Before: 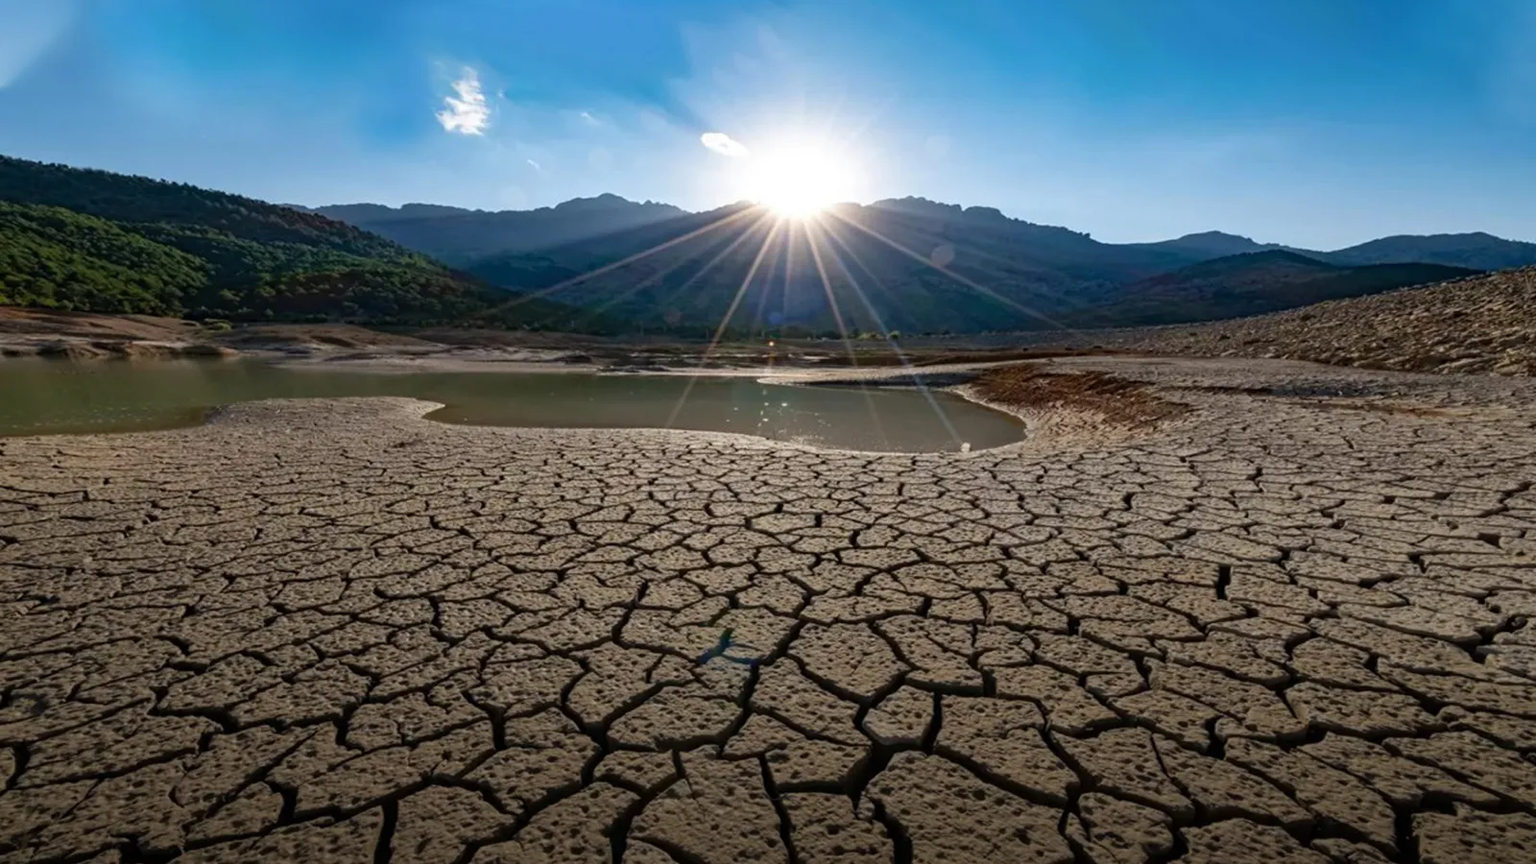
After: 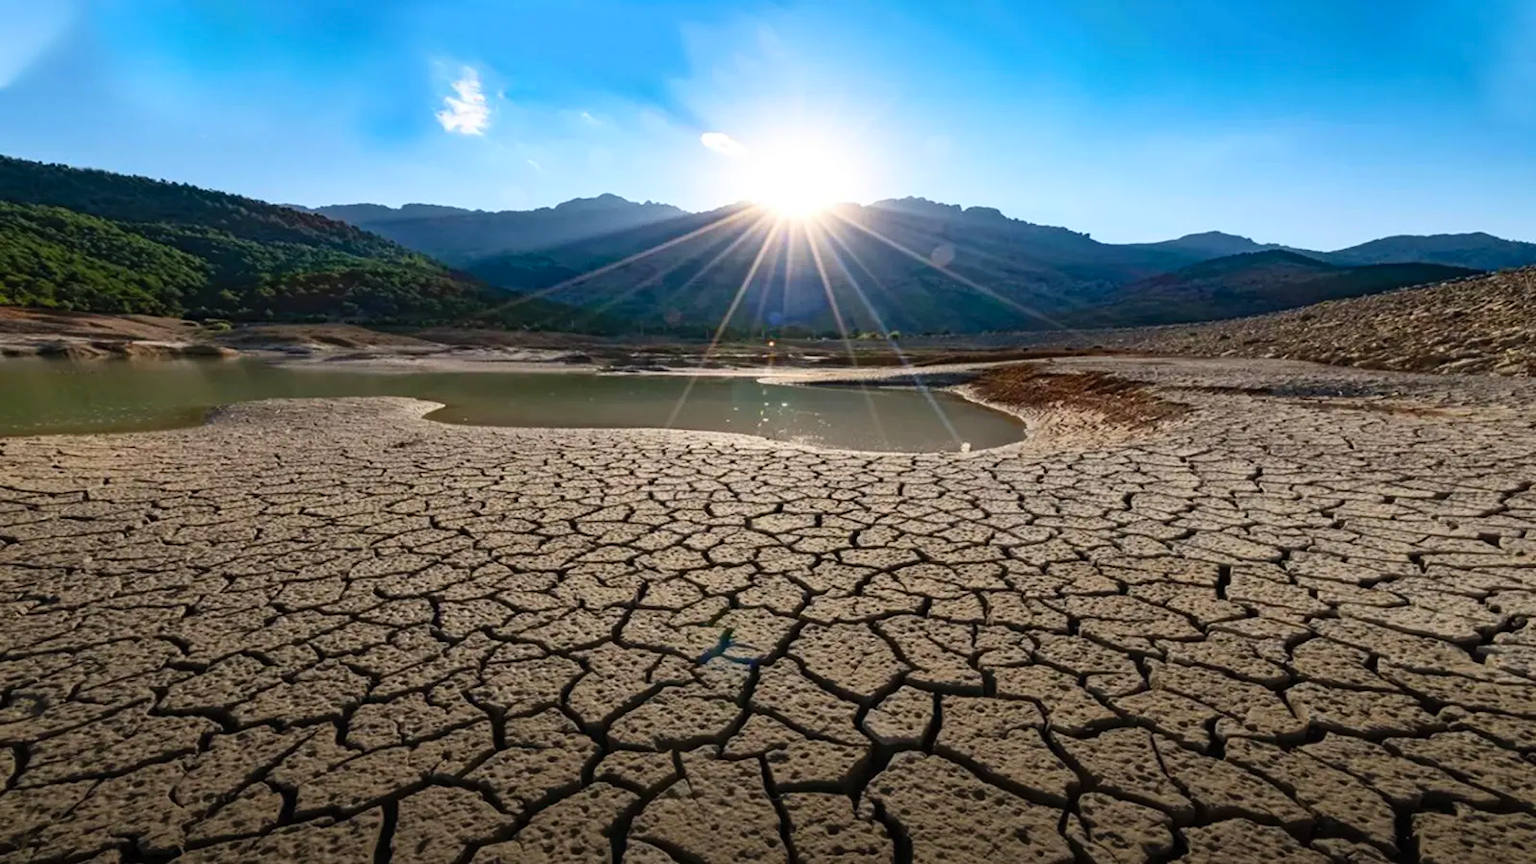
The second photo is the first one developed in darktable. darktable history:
contrast brightness saturation: contrast 0.2, brightness 0.16, saturation 0.22
